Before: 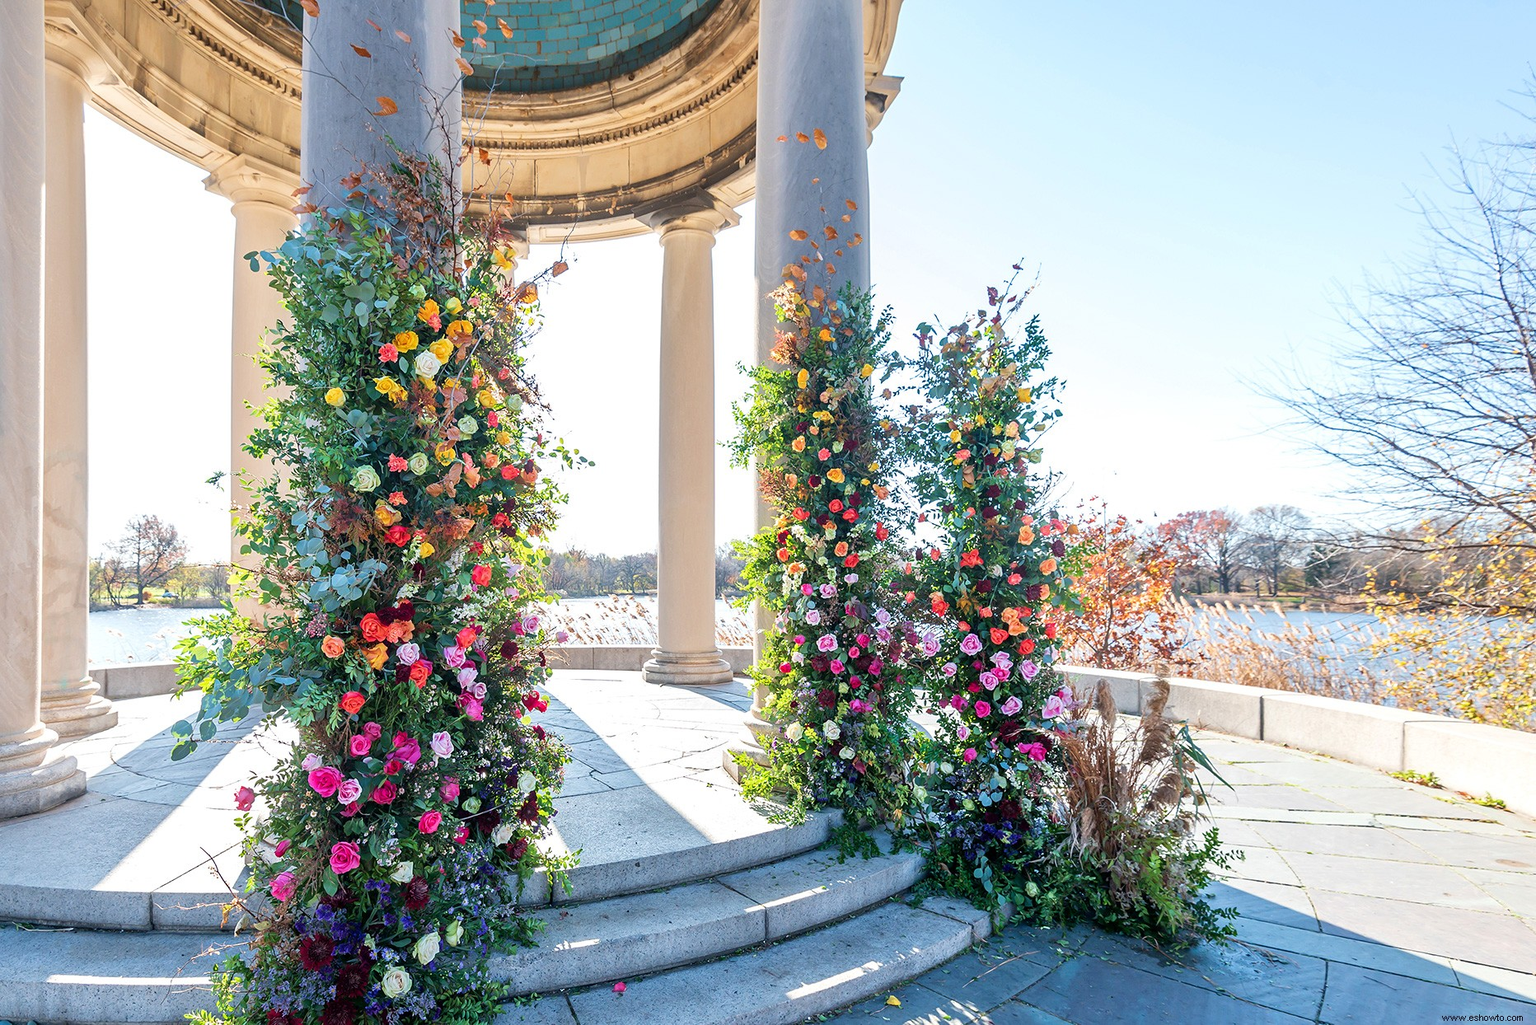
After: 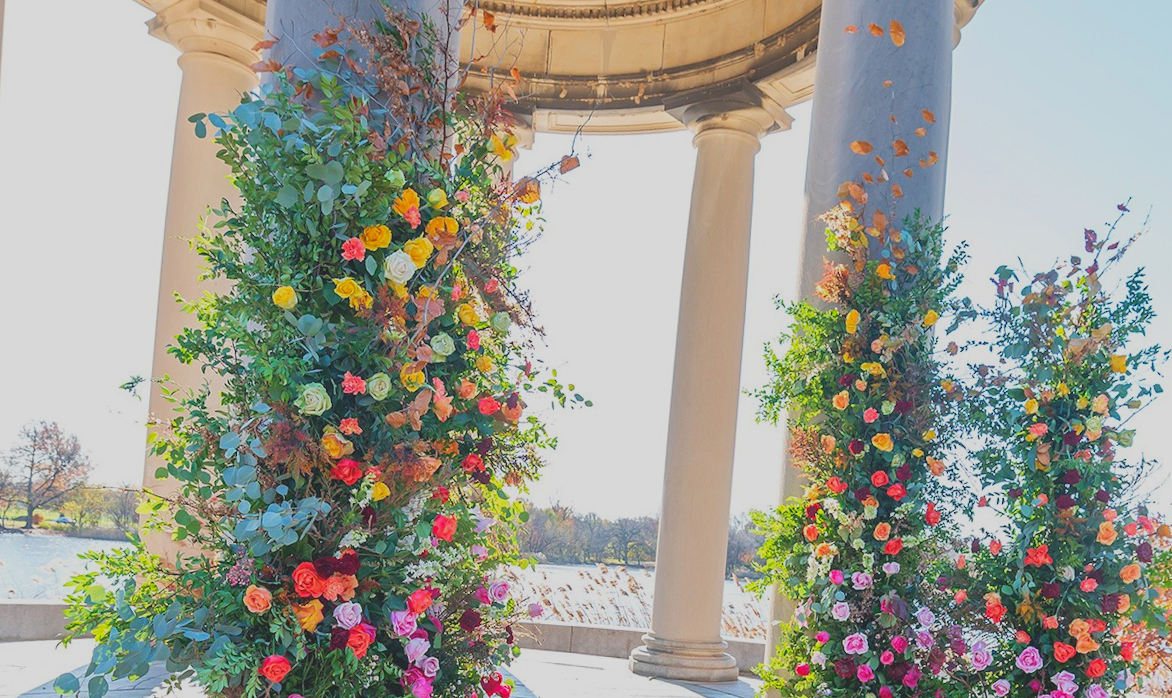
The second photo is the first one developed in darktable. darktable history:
crop and rotate: angle -4.69°, left 2.206%, top 6.835%, right 27.384%, bottom 30.356%
contrast brightness saturation: contrast -0.275
